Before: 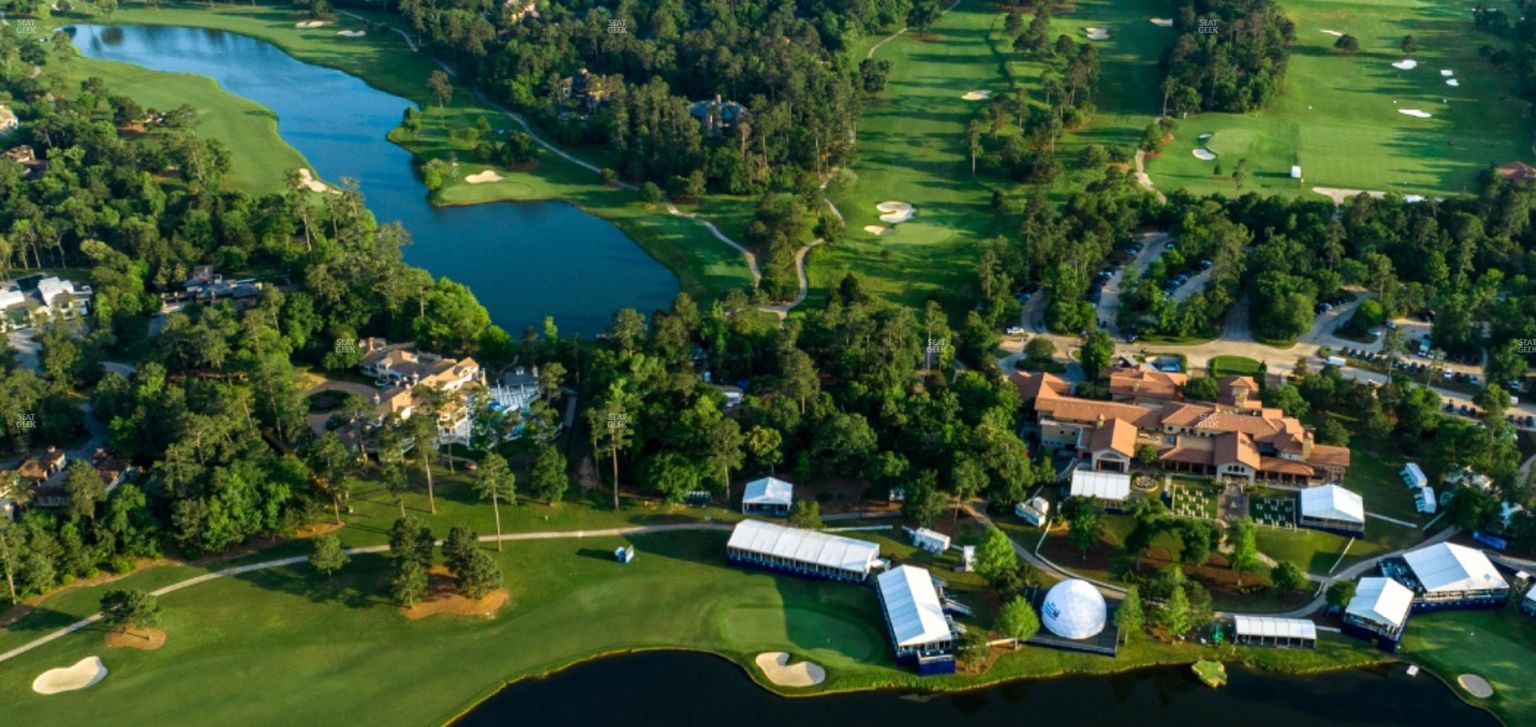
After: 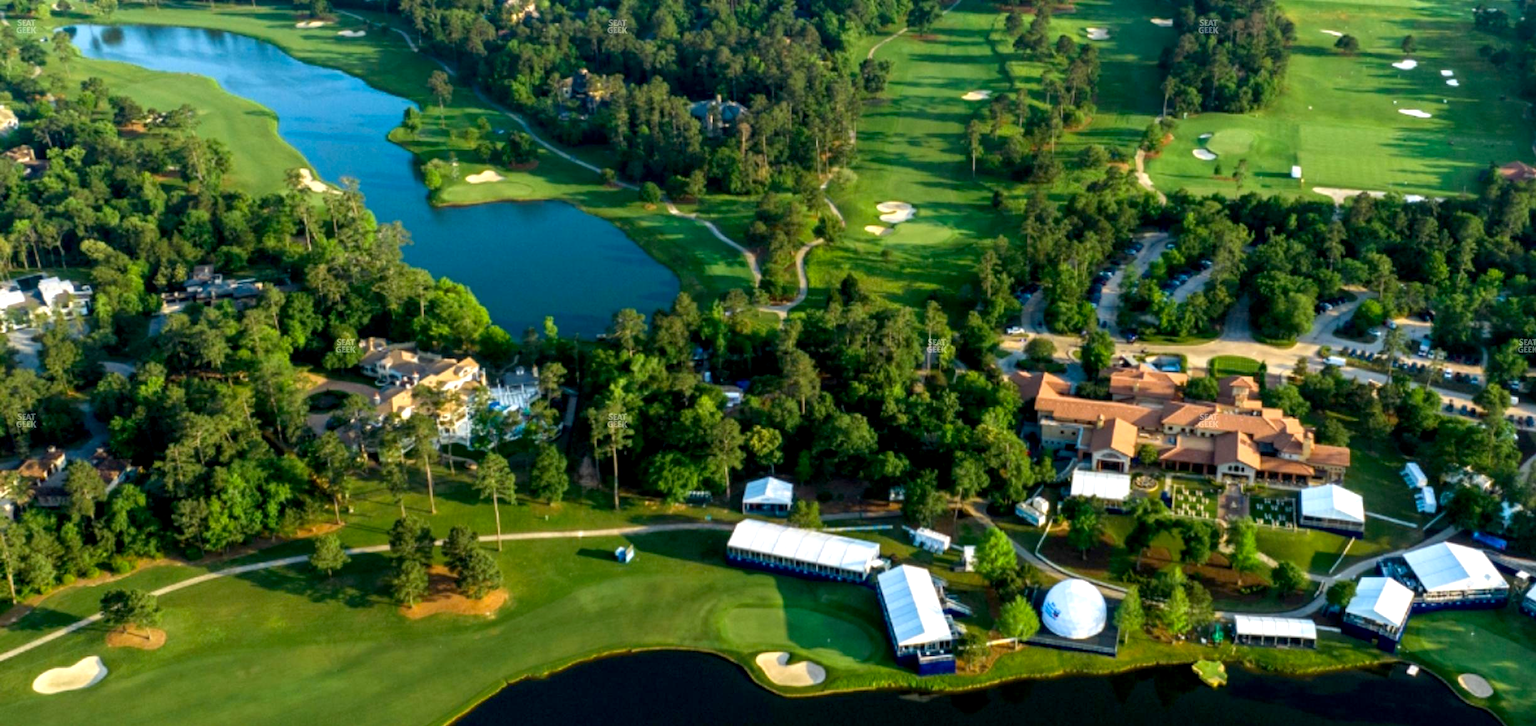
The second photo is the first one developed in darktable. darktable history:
color correction: highlights b* -0.006, saturation 1.07
exposure: black level correction 0.005, exposure 0.42 EV, compensate highlight preservation false
